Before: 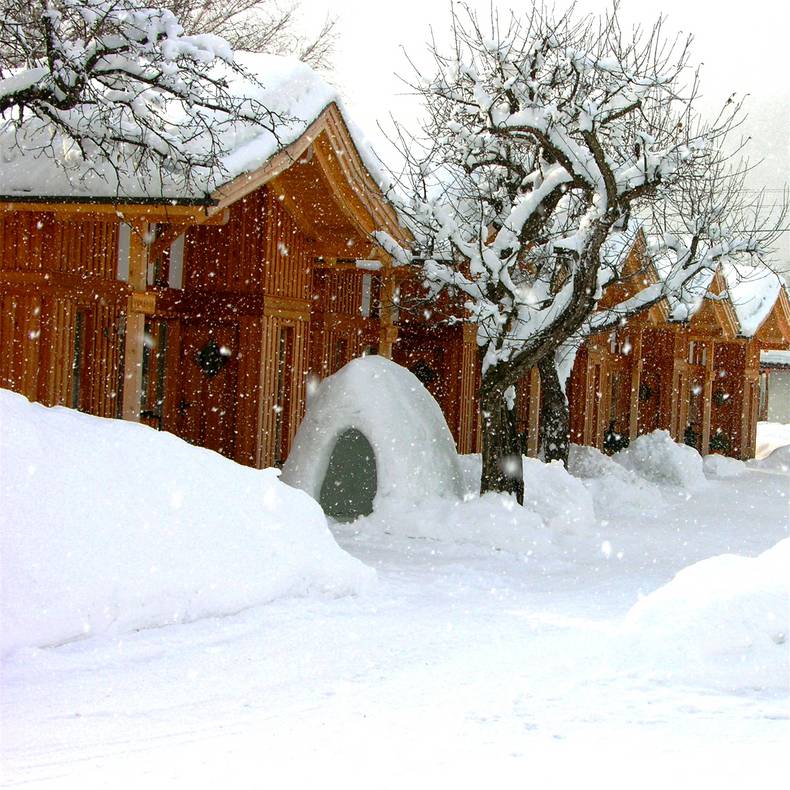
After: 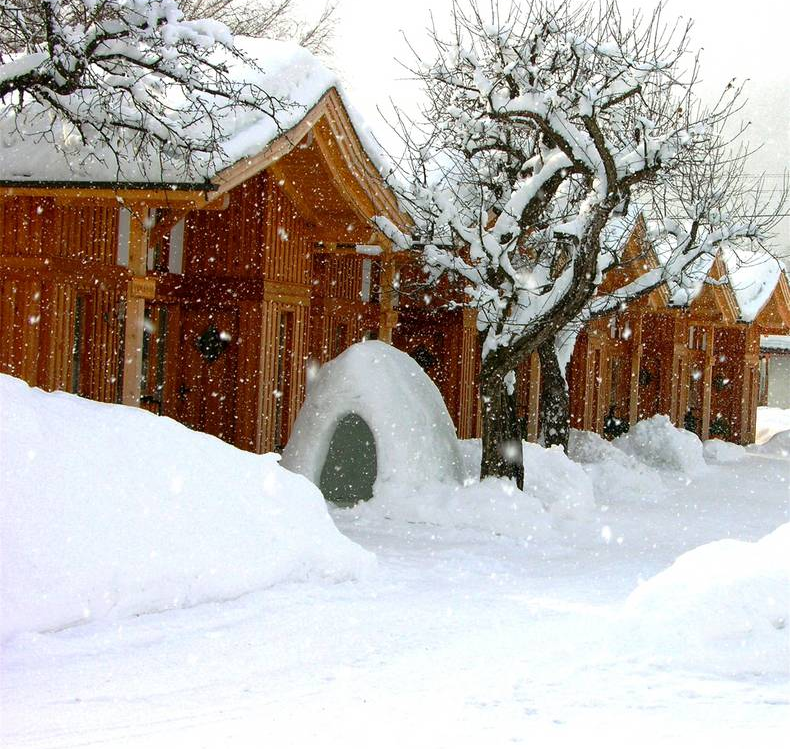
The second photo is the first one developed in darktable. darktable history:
crop and rotate: top 1.951%, bottom 3.187%
